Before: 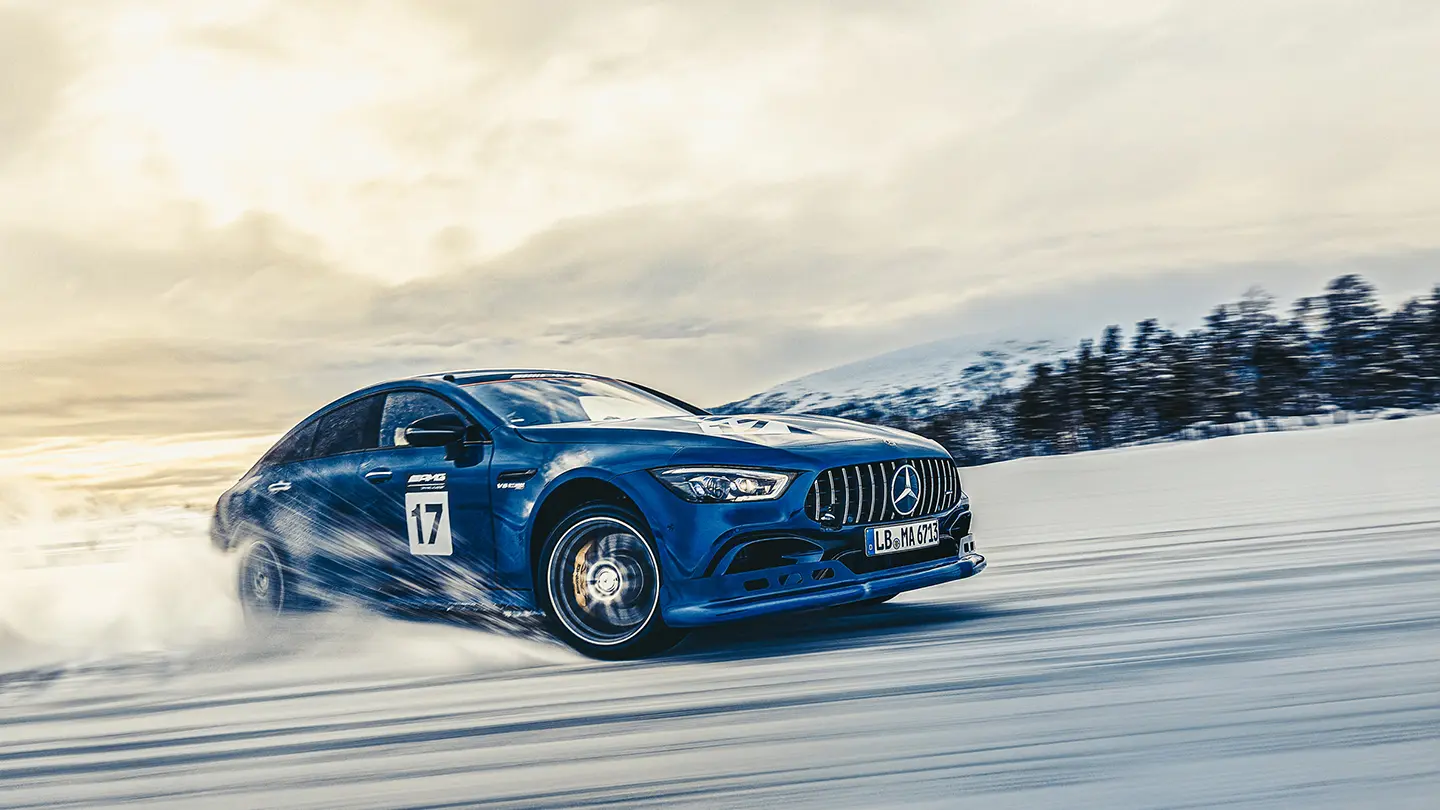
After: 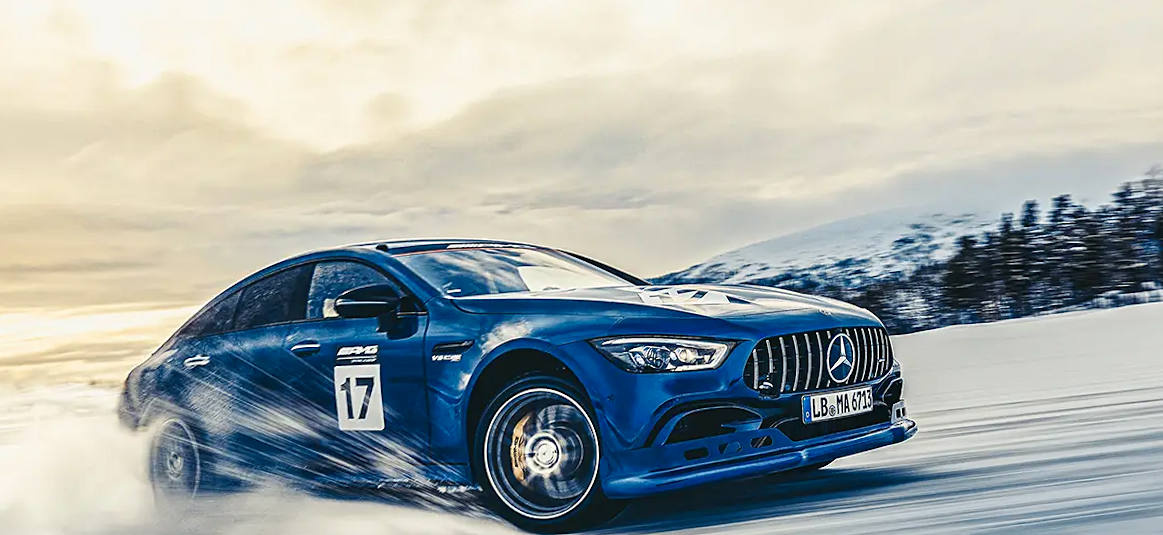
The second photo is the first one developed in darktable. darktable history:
crop: left 7.856%, top 11.836%, right 10.12%, bottom 15.387%
contrast brightness saturation: contrast 0.04, saturation 0.07
sharpen: amount 0.2
rotate and perspective: rotation -0.013°, lens shift (vertical) -0.027, lens shift (horizontal) 0.178, crop left 0.016, crop right 0.989, crop top 0.082, crop bottom 0.918
